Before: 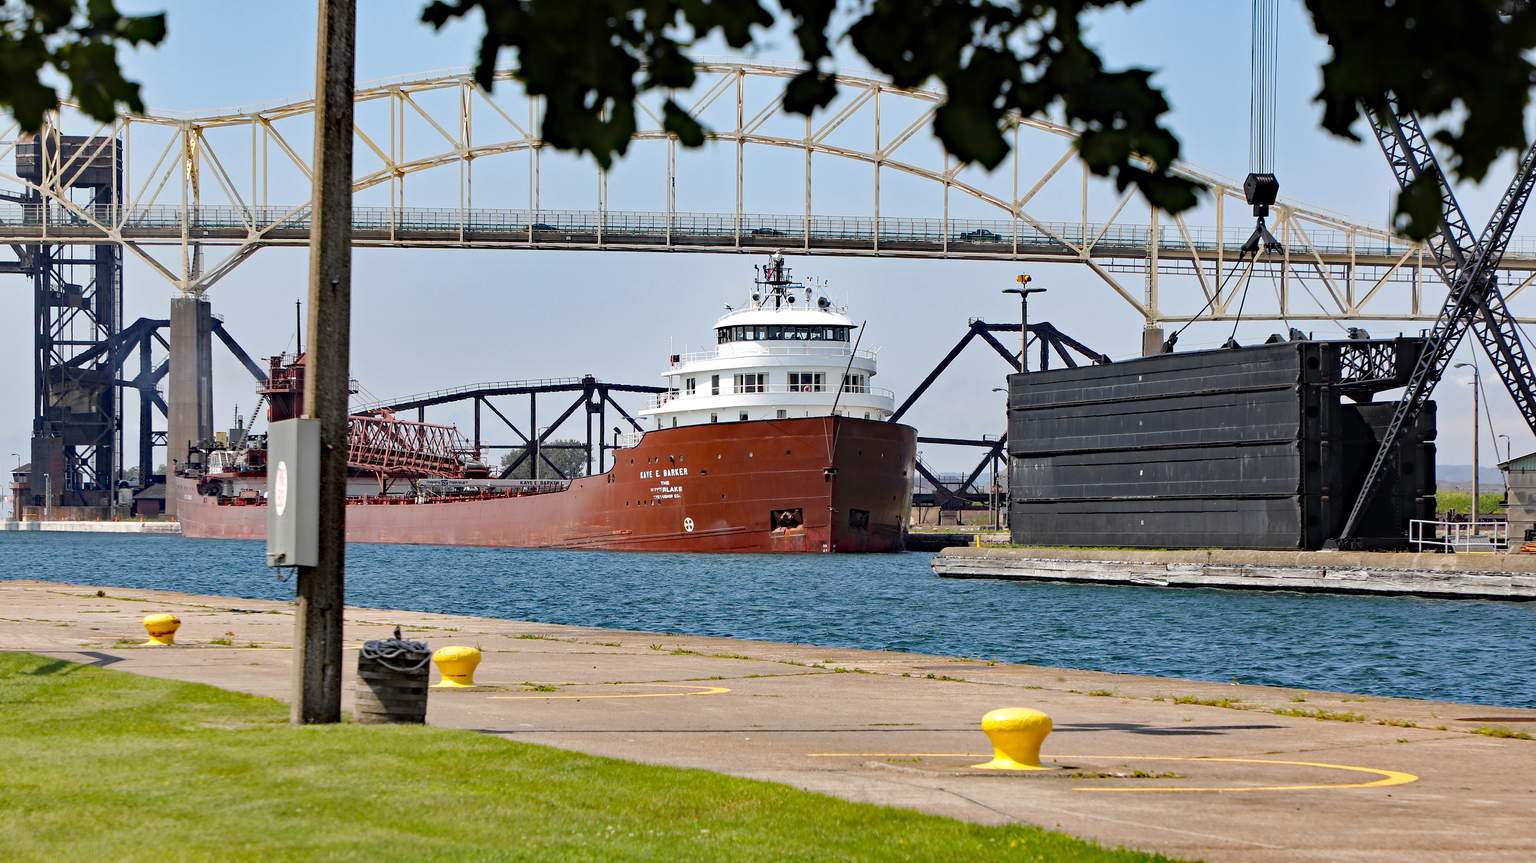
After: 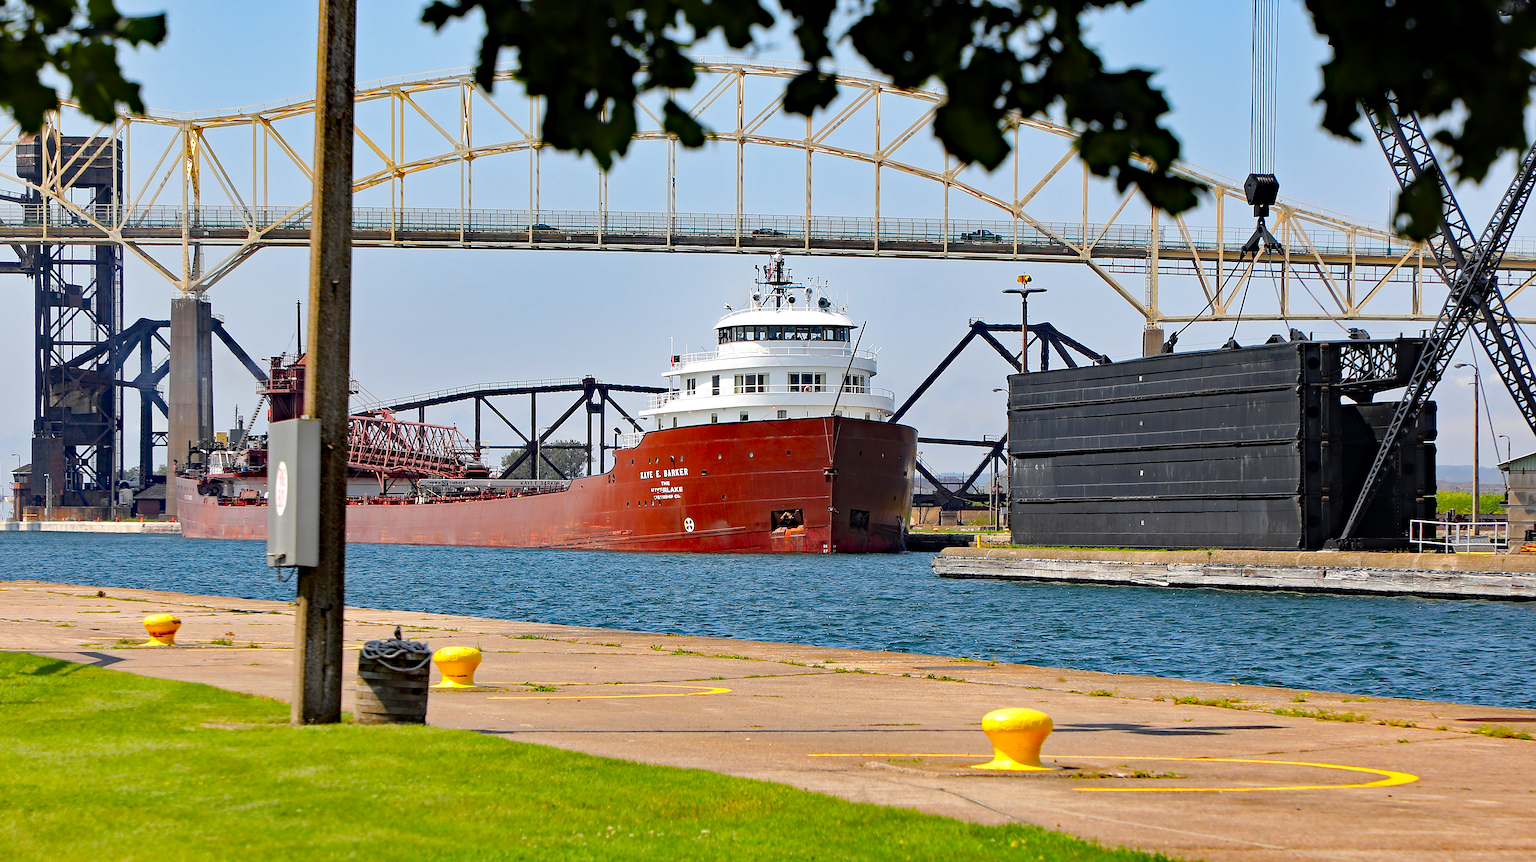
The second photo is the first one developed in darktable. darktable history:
color zones: curves: ch0 [(0.224, 0.526) (0.75, 0.5)]; ch1 [(0.055, 0.526) (0.224, 0.761) (0.377, 0.526) (0.75, 0.5)]
contrast brightness saturation: saturation 0.18
sharpen: on, module defaults
exposure: black level correction 0.001, compensate highlight preservation false
